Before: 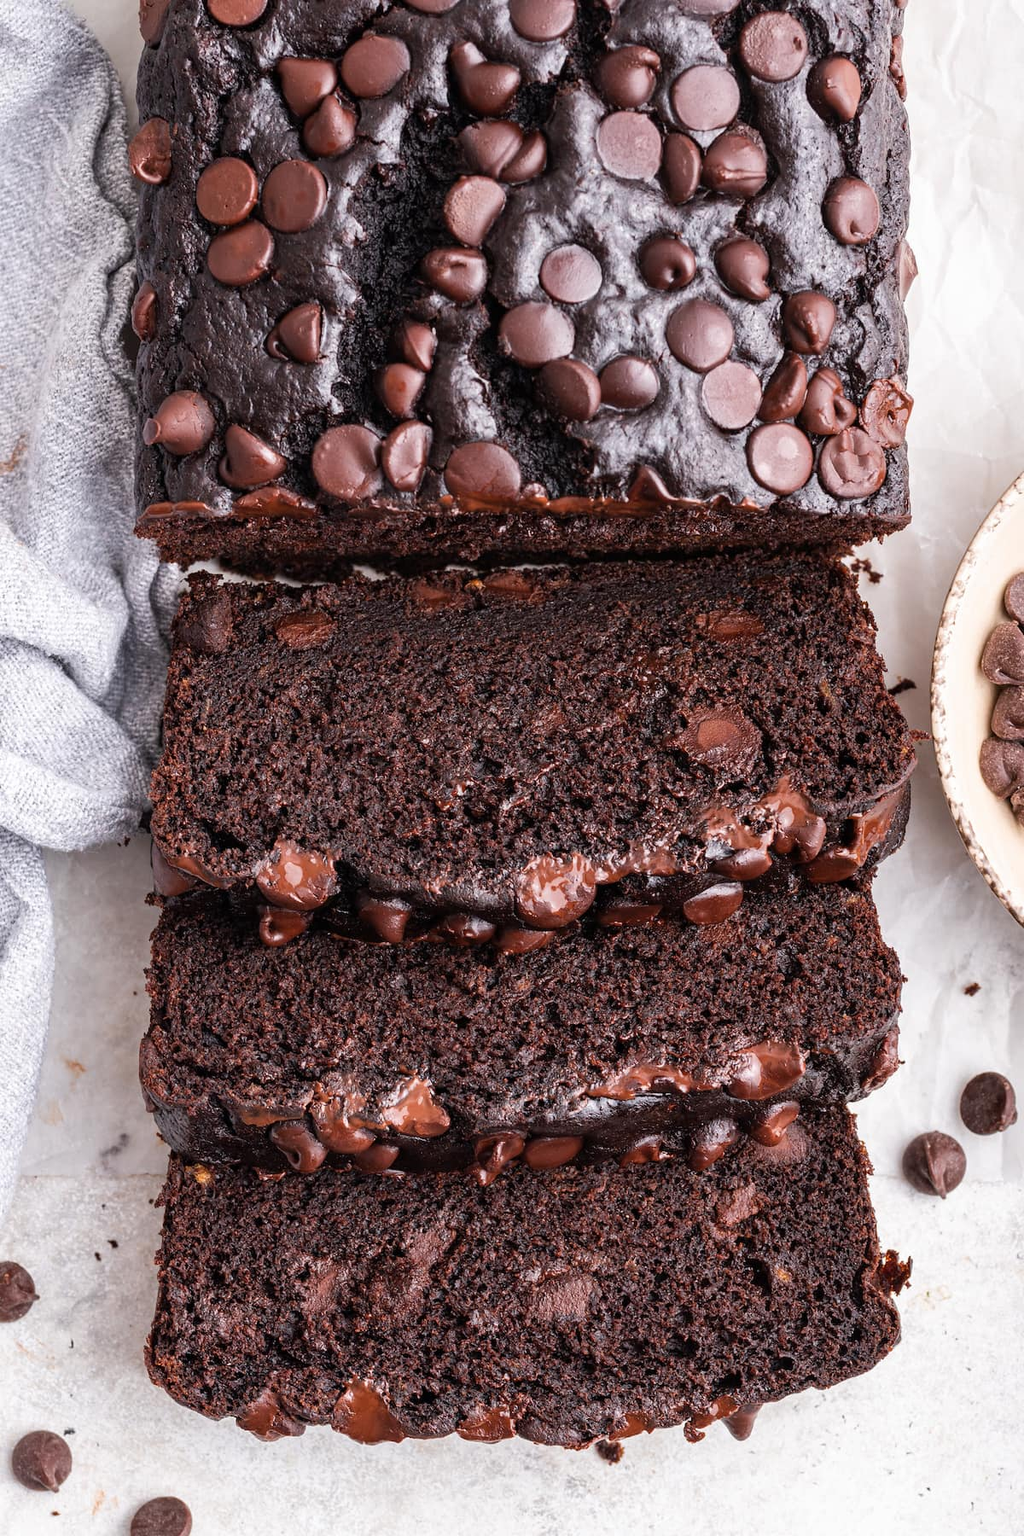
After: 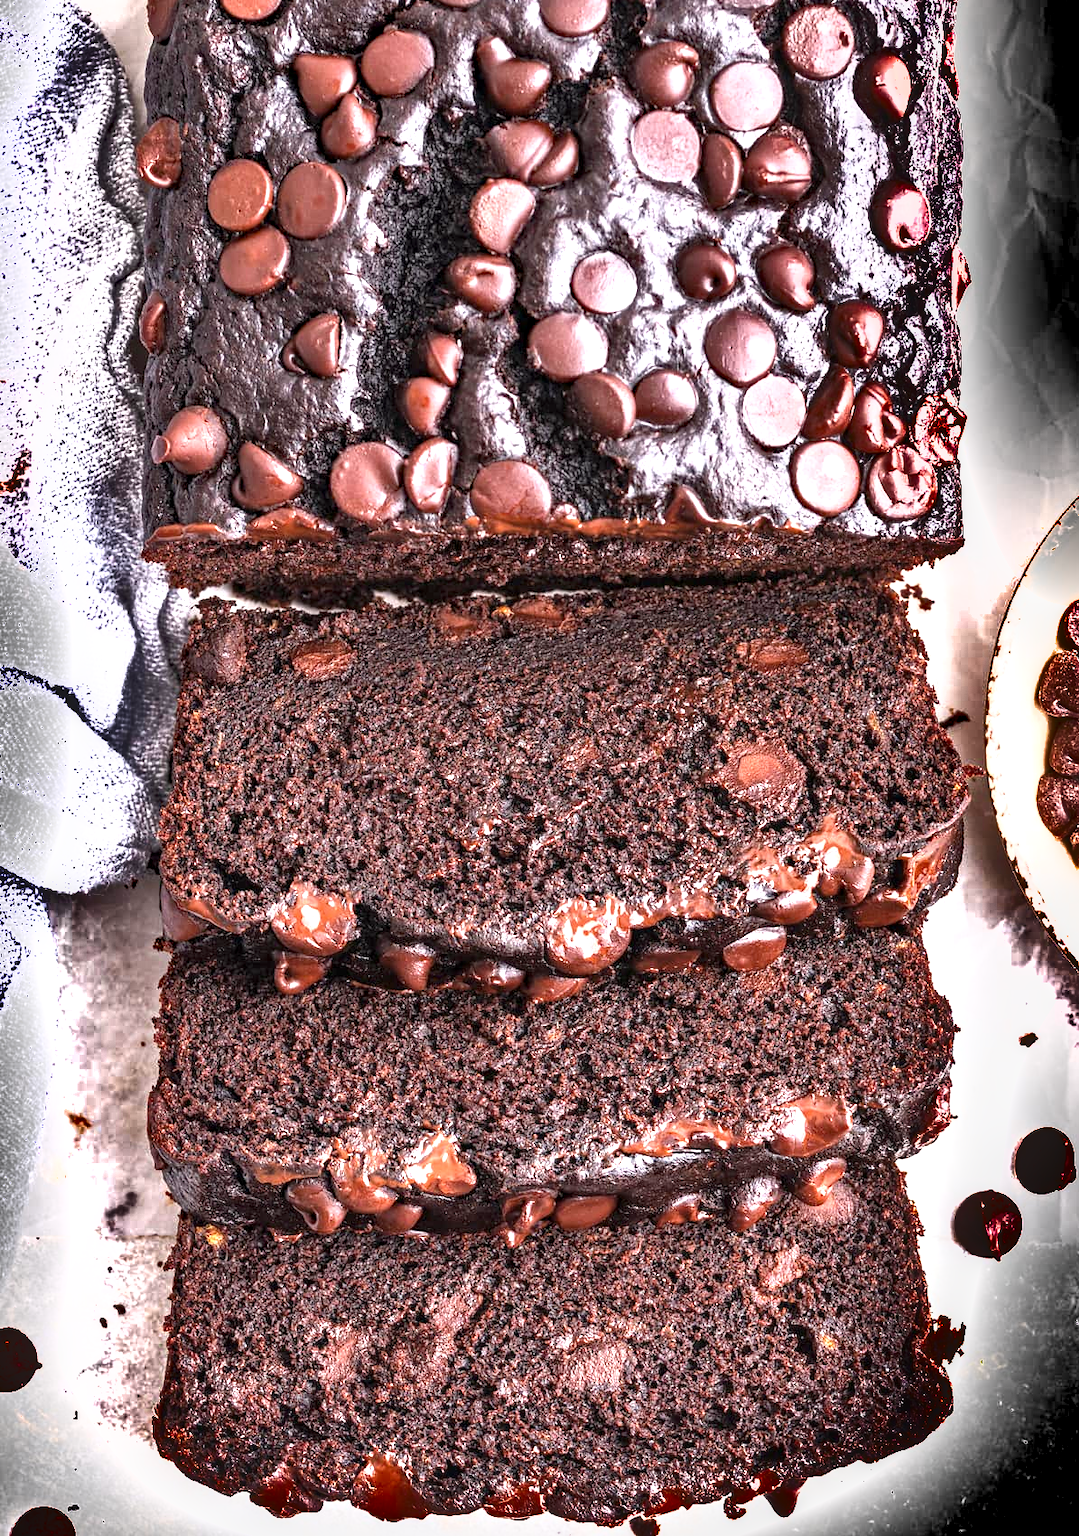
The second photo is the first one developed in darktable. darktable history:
exposure: black level correction 0, exposure 1.35 EV, compensate exposure bias true, compensate highlight preservation false
local contrast: on, module defaults
crop: top 0.448%, right 0.264%, bottom 5.045%
shadows and highlights: shadows 20.91, highlights -82.73, soften with gaussian
haze removal: compatibility mode true, adaptive false
